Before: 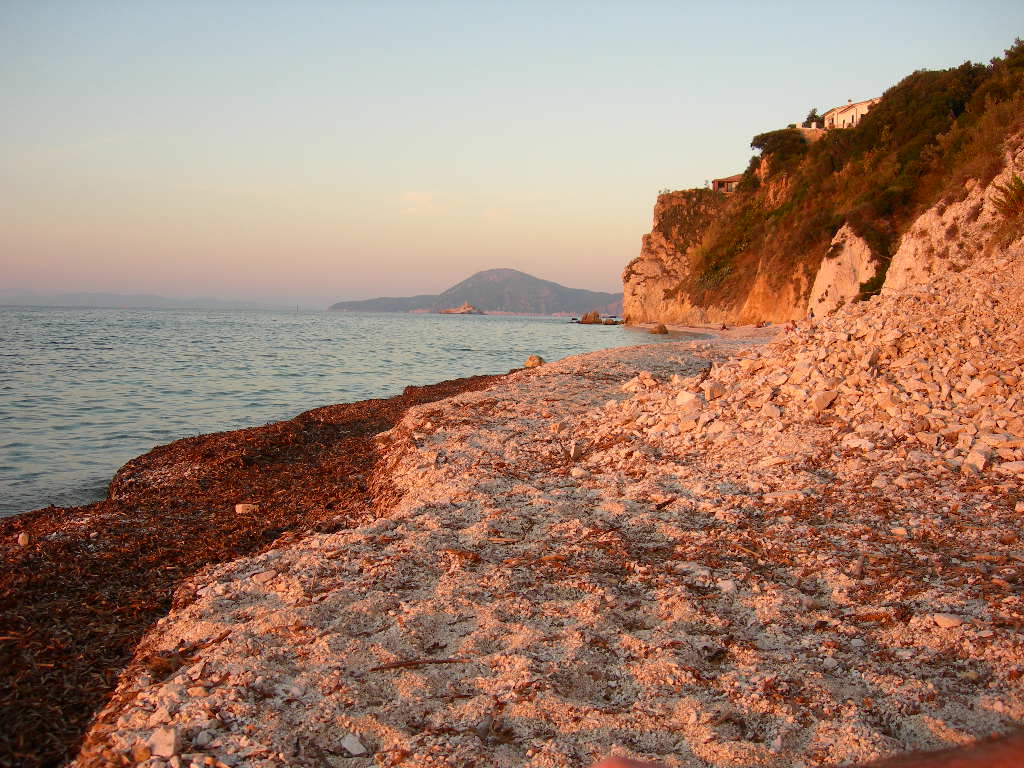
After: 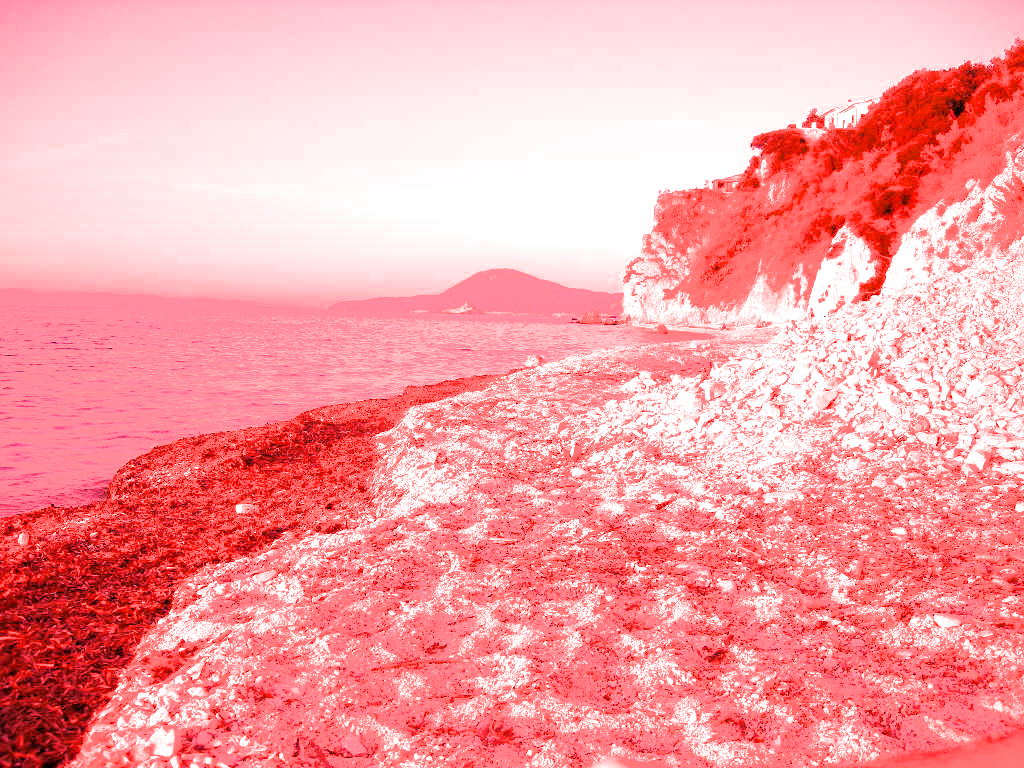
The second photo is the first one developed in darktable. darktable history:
filmic rgb: black relative exposure -7.48 EV, white relative exposure 4.83 EV, hardness 3.4, color science v6 (2022)
white balance: red 4.26, blue 1.802
